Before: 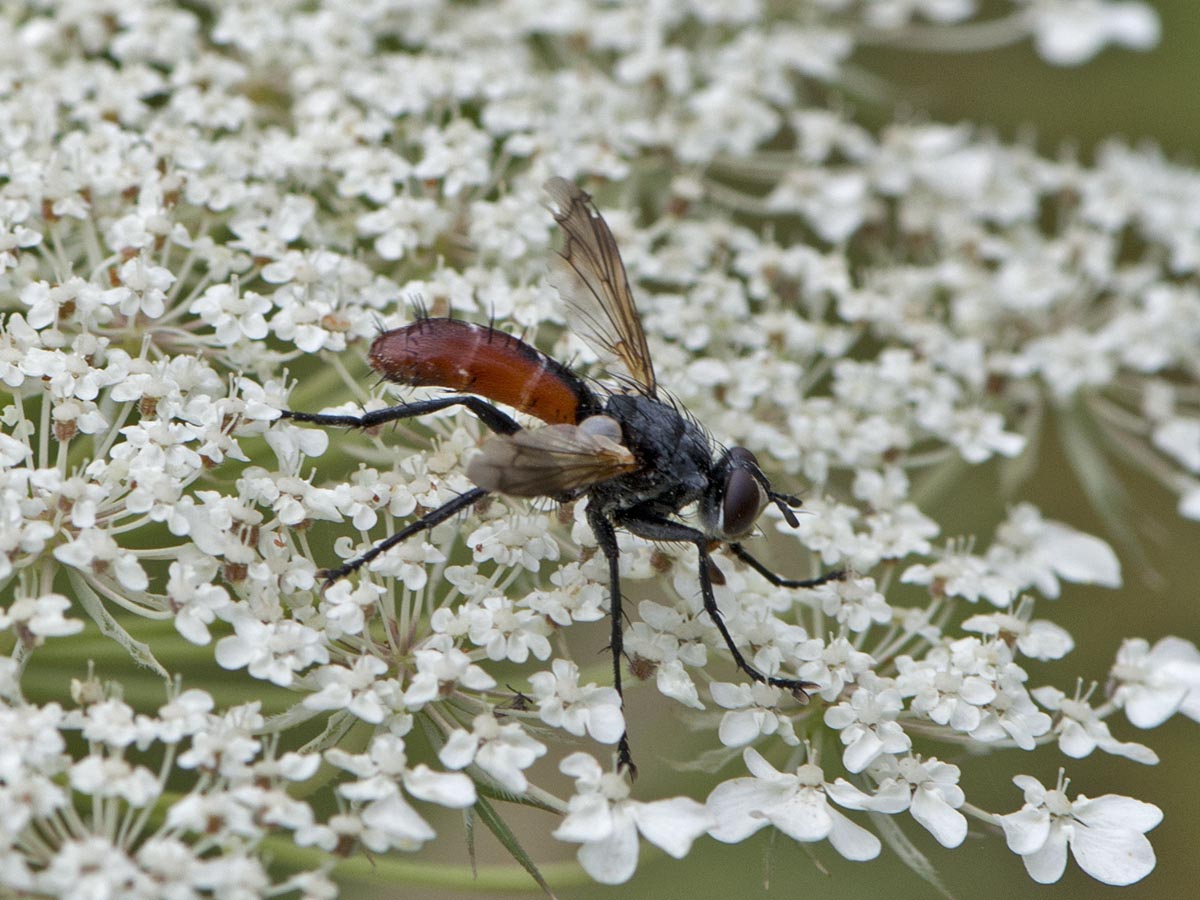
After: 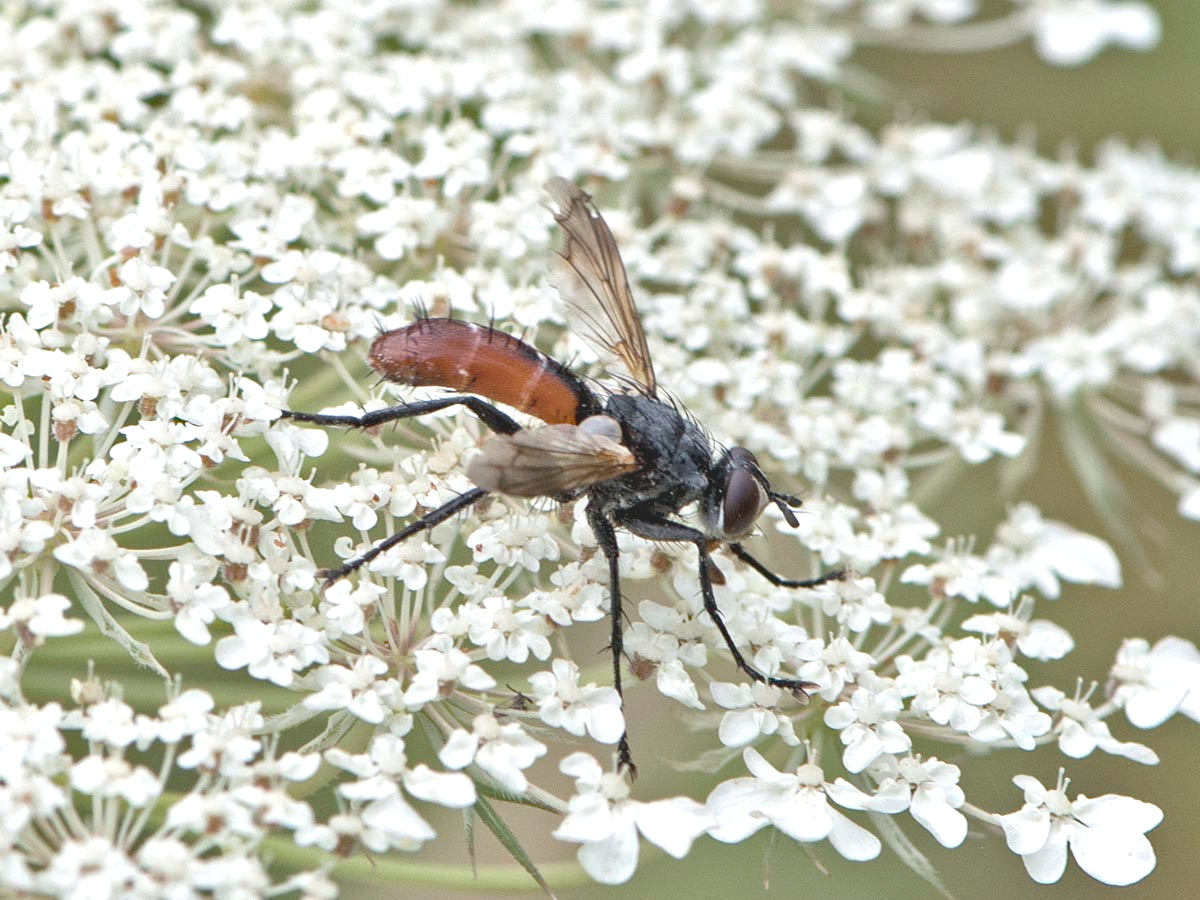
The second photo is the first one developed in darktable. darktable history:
exposure: black level correction 0, exposure 1.3 EV, compensate exposure bias true, compensate highlight preservation false
contrast brightness saturation: contrast -0.26, saturation -0.43
haze removal: compatibility mode true, adaptive false
